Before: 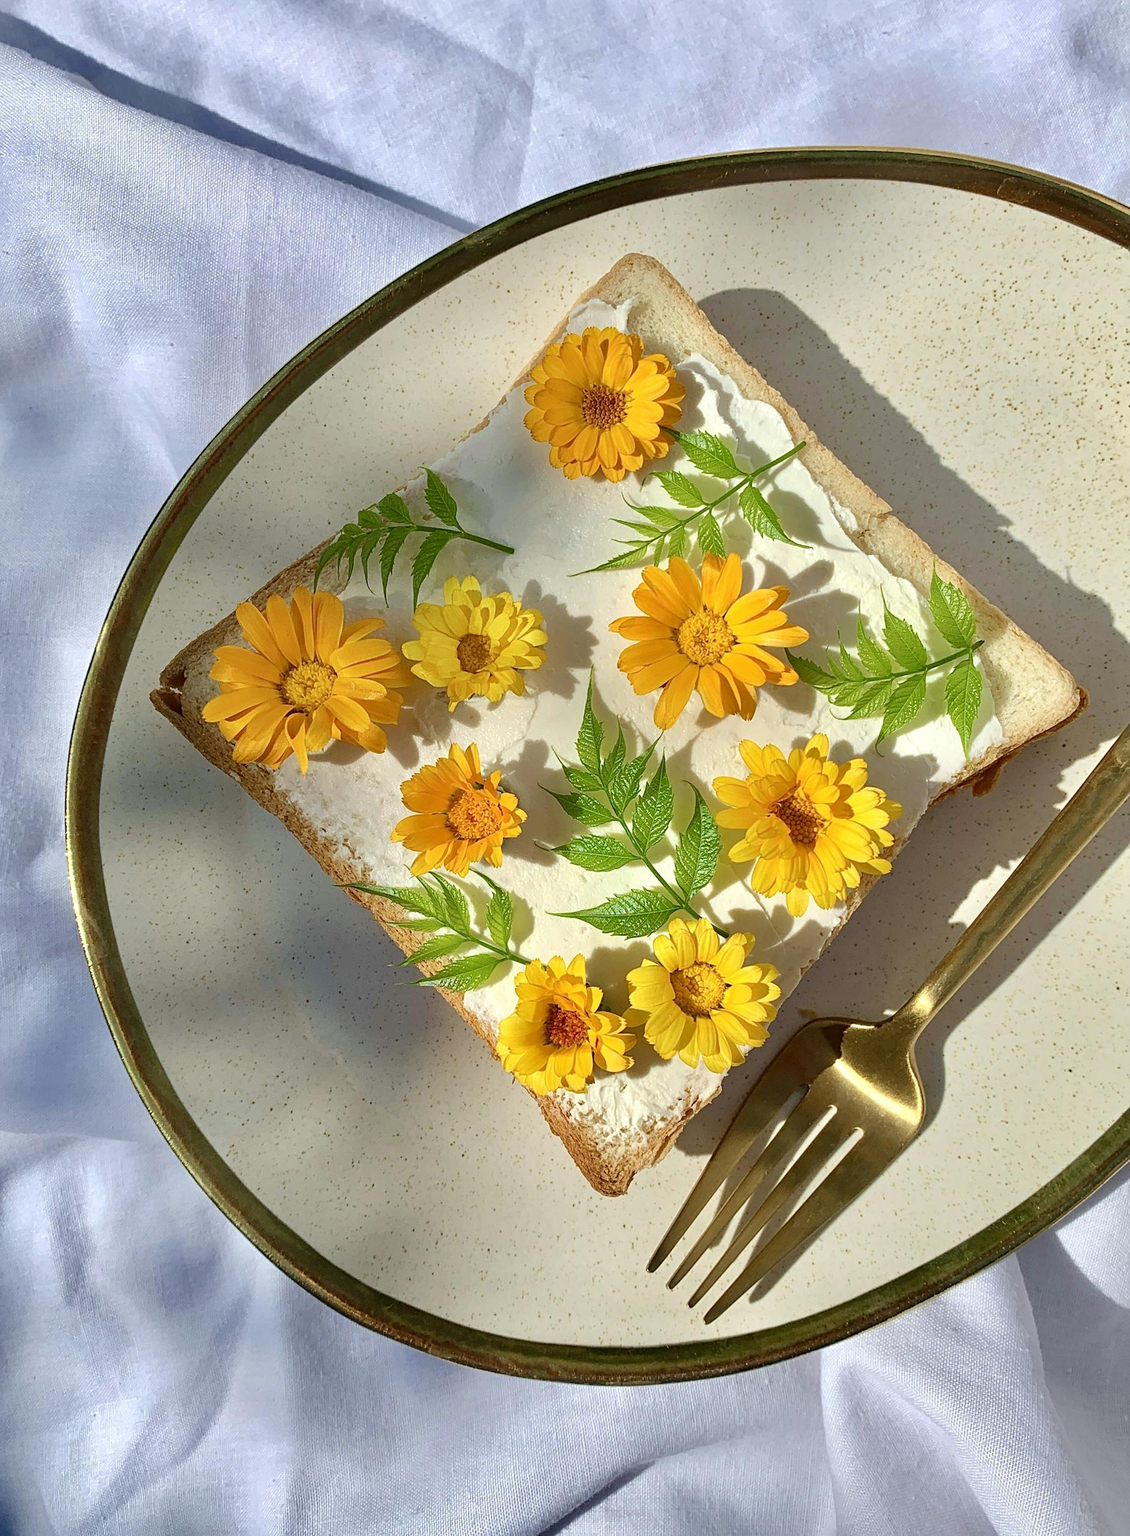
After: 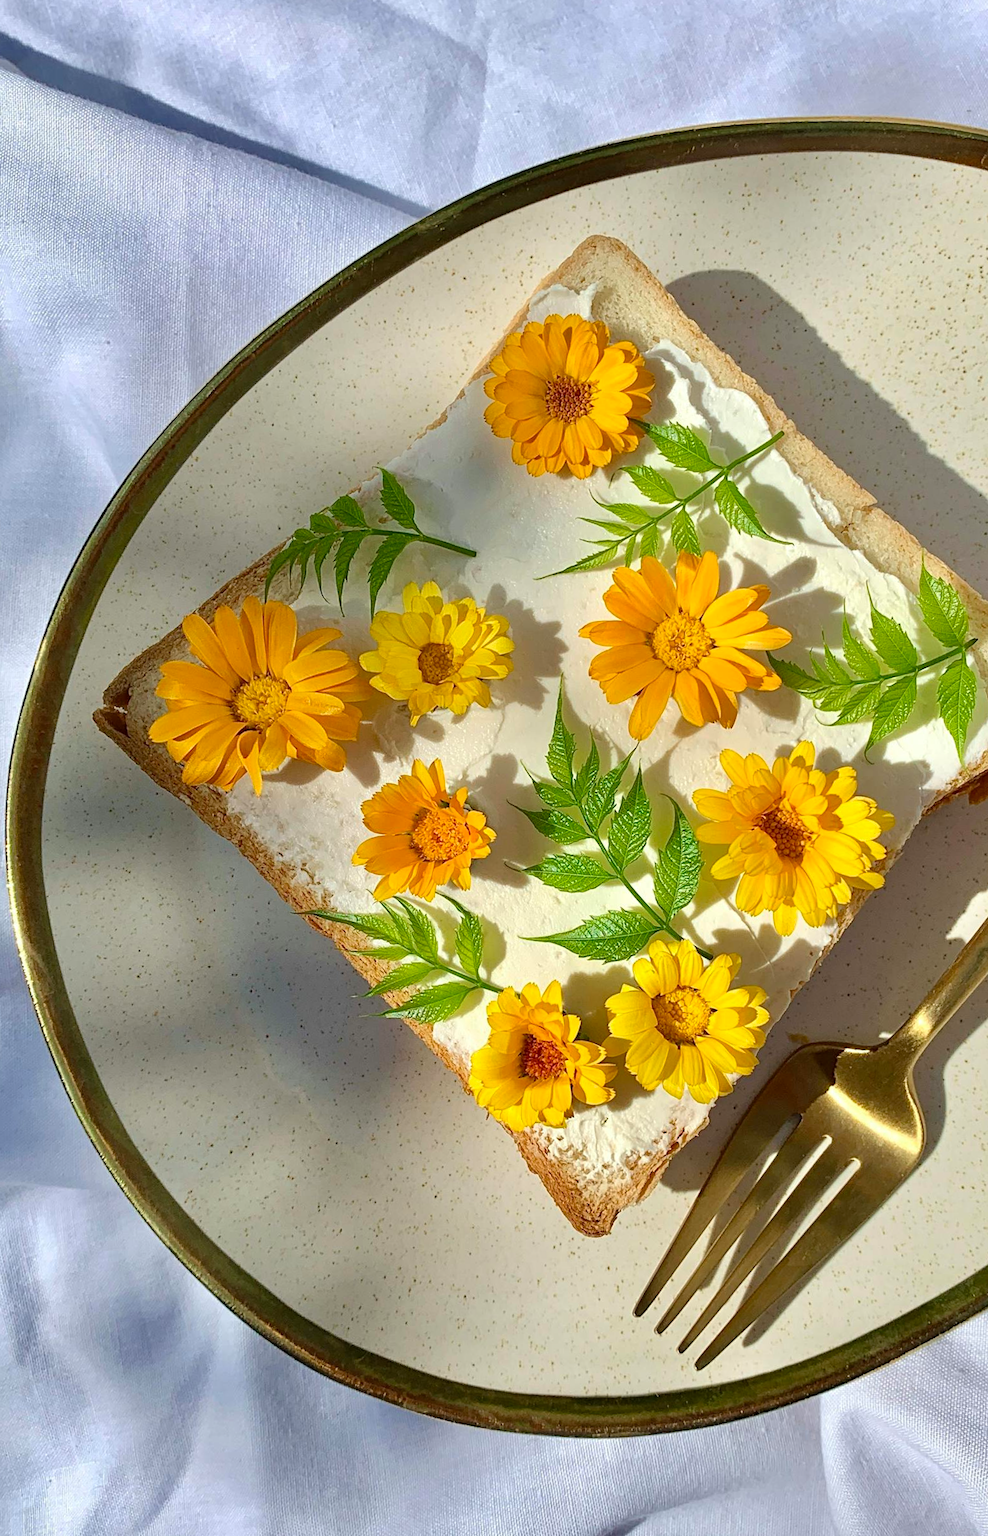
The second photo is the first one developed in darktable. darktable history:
crop and rotate: angle 1.21°, left 4.2%, top 0.636%, right 11.109%, bottom 2.502%
